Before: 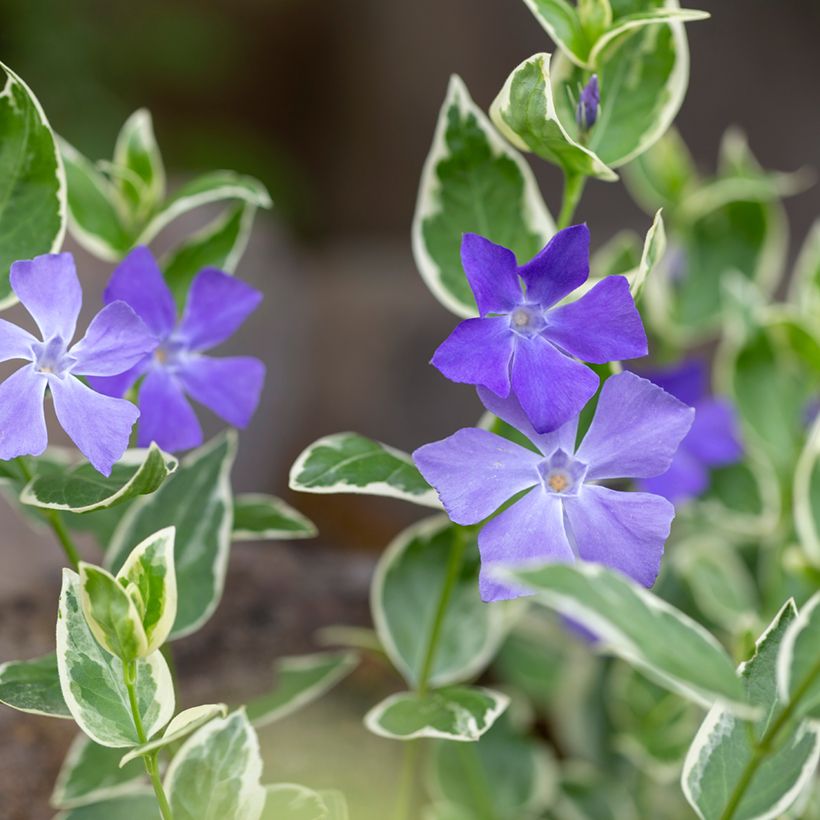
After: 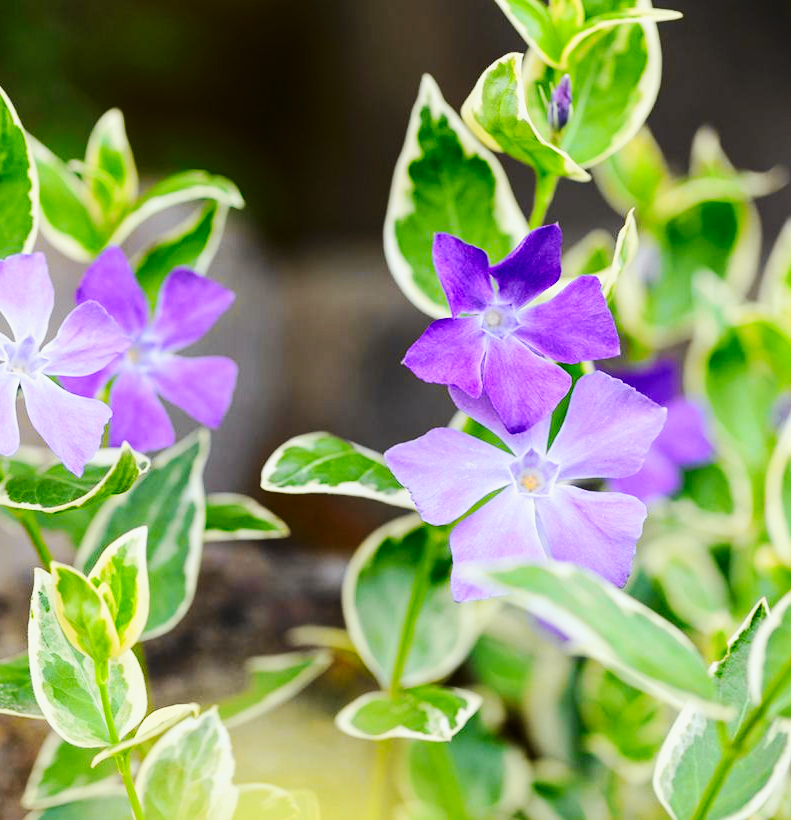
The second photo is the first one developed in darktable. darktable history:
tone curve: curves: ch0 [(0, 0) (0.11, 0.081) (0.256, 0.259) (0.398, 0.475) (0.498, 0.611) (0.65, 0.757) (0.835, 0.883) (1, 0.961)]; ch1 [(0, 0) (0.346, 0.307) (0.408, 0.369) (0.453, 0.457) (0.482, 0.479) (0.502, 0.498) (0.521, 0.51) (0.553, 0.554) (0.618, 0.65) (0.693, 0.727) (1, 1)]; ch2 [(0, 0) (0.358, 0.362) (0.434, 0.46) (0.485, 0.494) (0.5, 0.494) (0.511, 0.508) (0.537, 0.55) (0.579, 0.599) (0.621, 0.693) (1, 1)], color space Lab, independent channels, preserve colors none
exposure: black level correction 0, exposure -0.728 EV, compensate highlight preservation false
base curve: curves: ch0 [(0, 0) (0.028, 0.03) (0.121, 0.232) (0.46, 0.748) (0.859, 0.968) (1, 1)], preserve colors none
levels: white 99.92%, levels [0, 0.476, 0.951]
crop and rotate: left 3.466%
